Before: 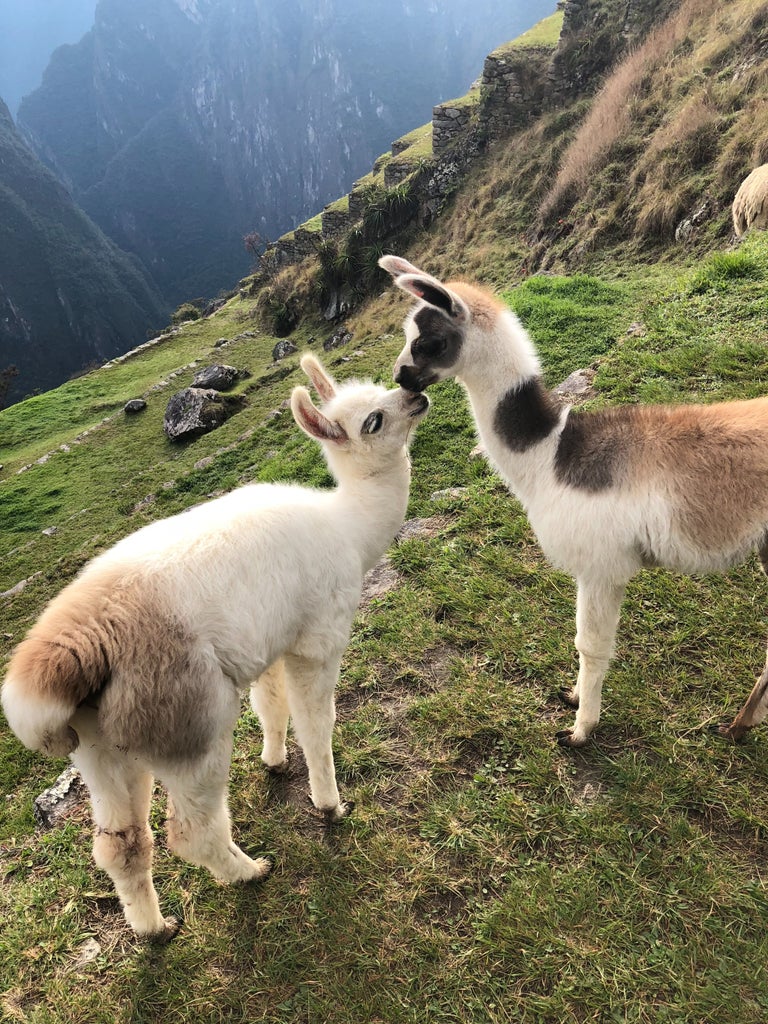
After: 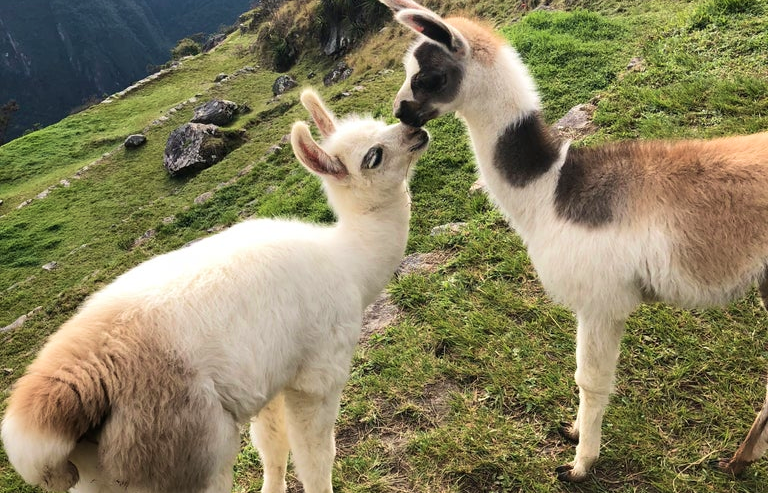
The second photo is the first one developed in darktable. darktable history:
velvia: on, module defaults
crop and rotate: top 25.958%, bottom 25.892%
